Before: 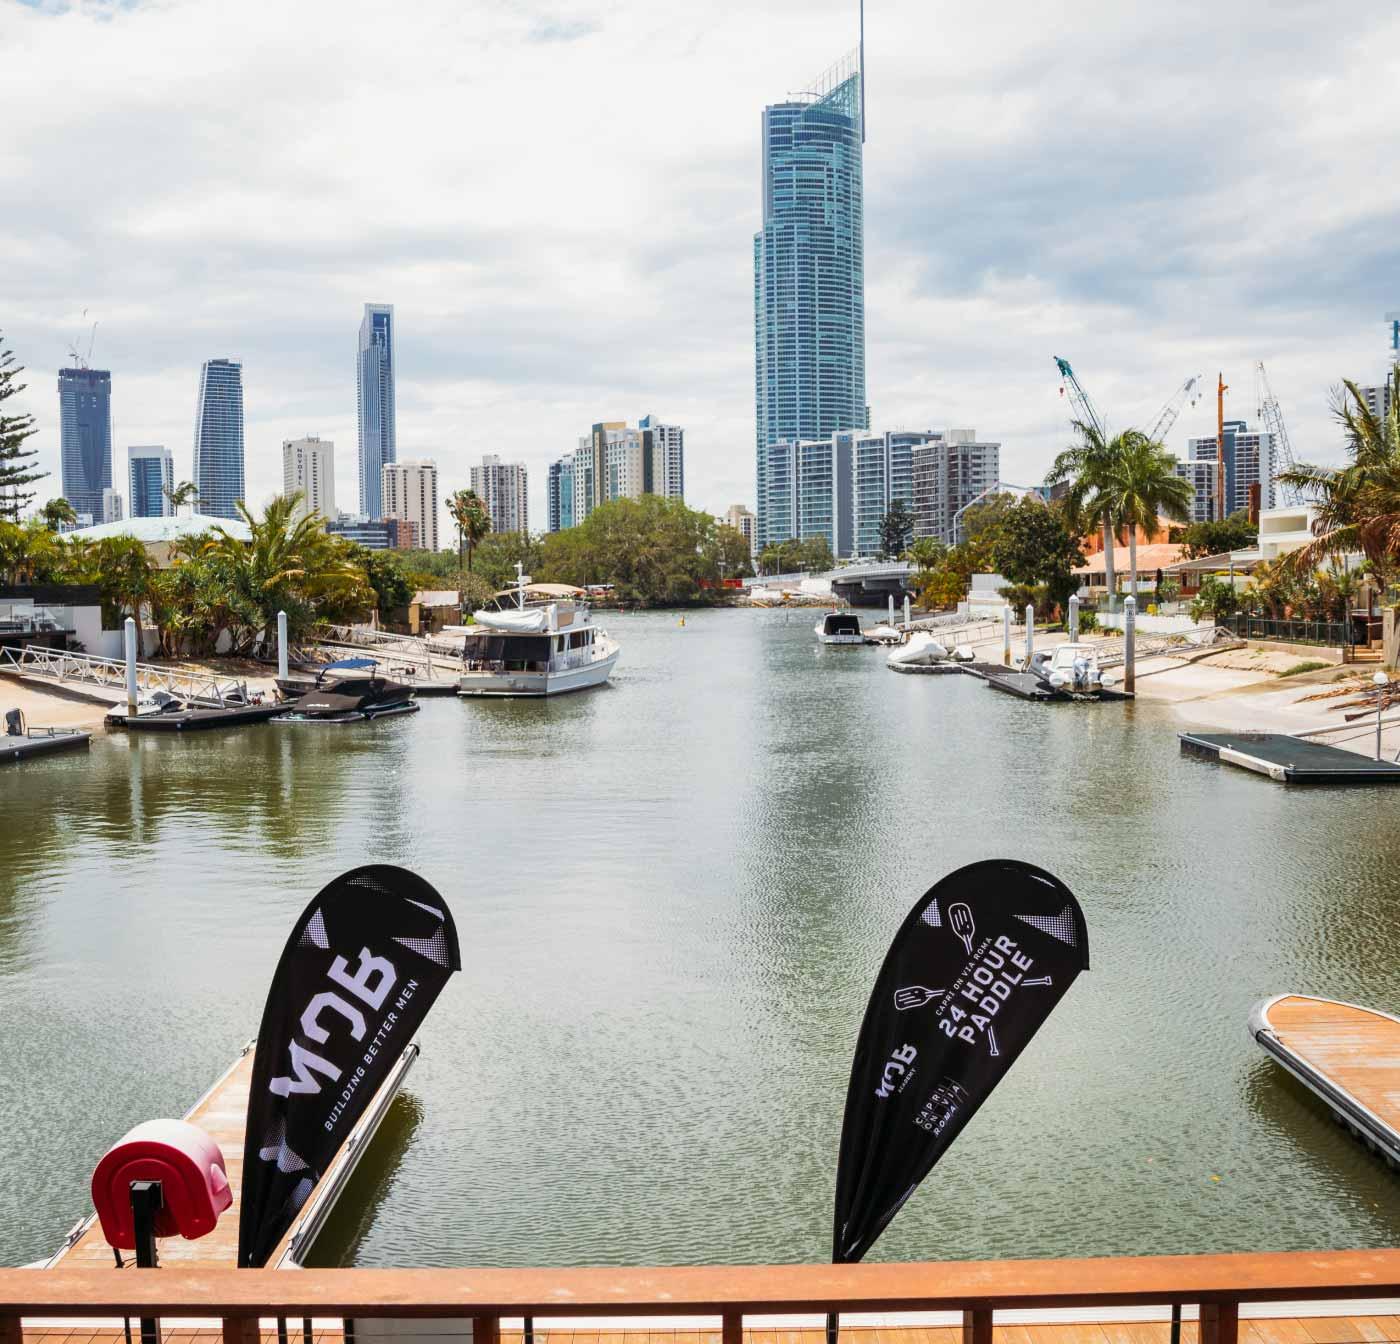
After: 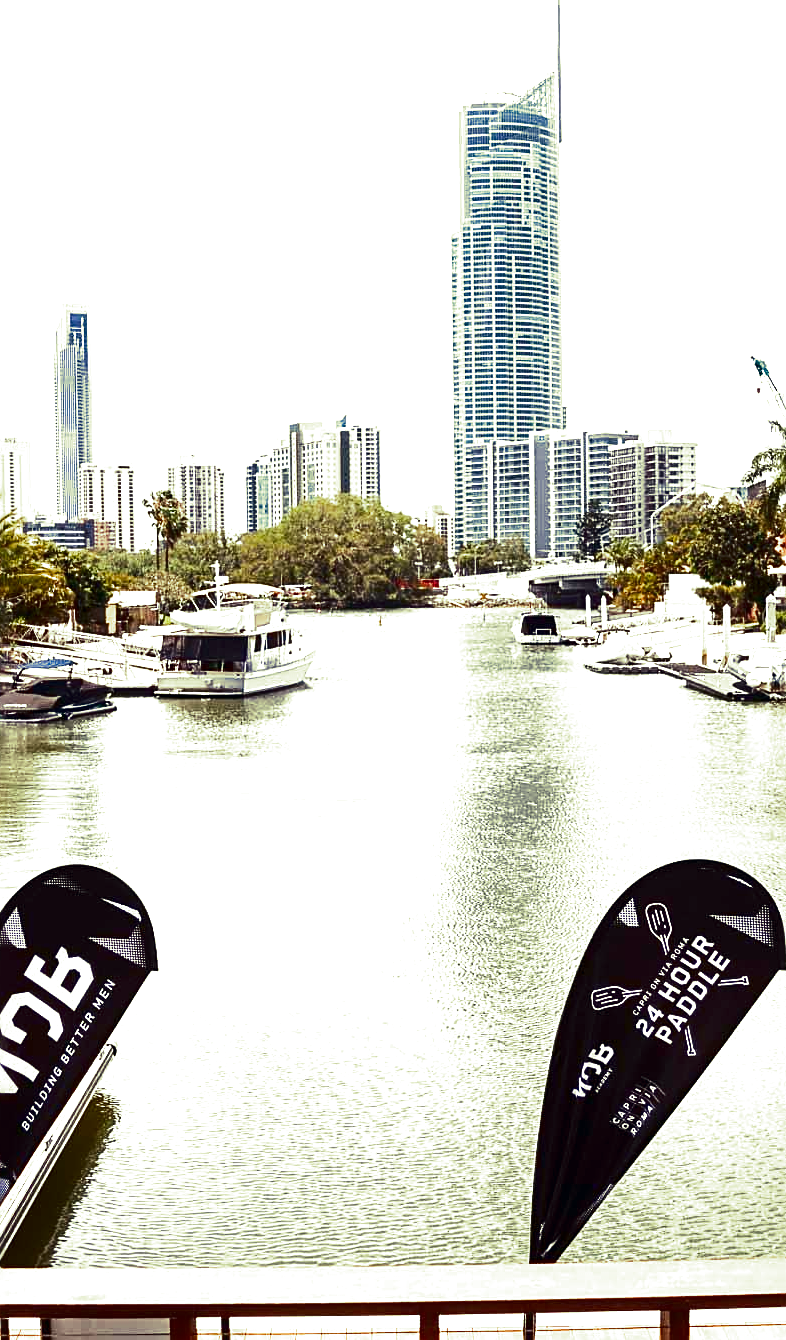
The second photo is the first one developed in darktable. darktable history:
contrast brightness saturation: contrast 0.22, brightness -0.19, saturation 0.24
split-toning: shadows › hue 290.82°, shadows › saturation 0.34, highlights › saturation 0.38, balance 0, compress 50%
exposure: black level correction 0, exposure 1.1 EV, compensate highlight preservation false
color balance: mode lift, gamma, gain (sRGB), lift [1, 1.049, 1, 1]
color correction: highlights a* 2.75, highlights b* 5, shadows a* -2.04, shadows b* -4.84, saturation 0.8
sharpen: on, module defaults
crop: left 21.674%, right 22.086%
